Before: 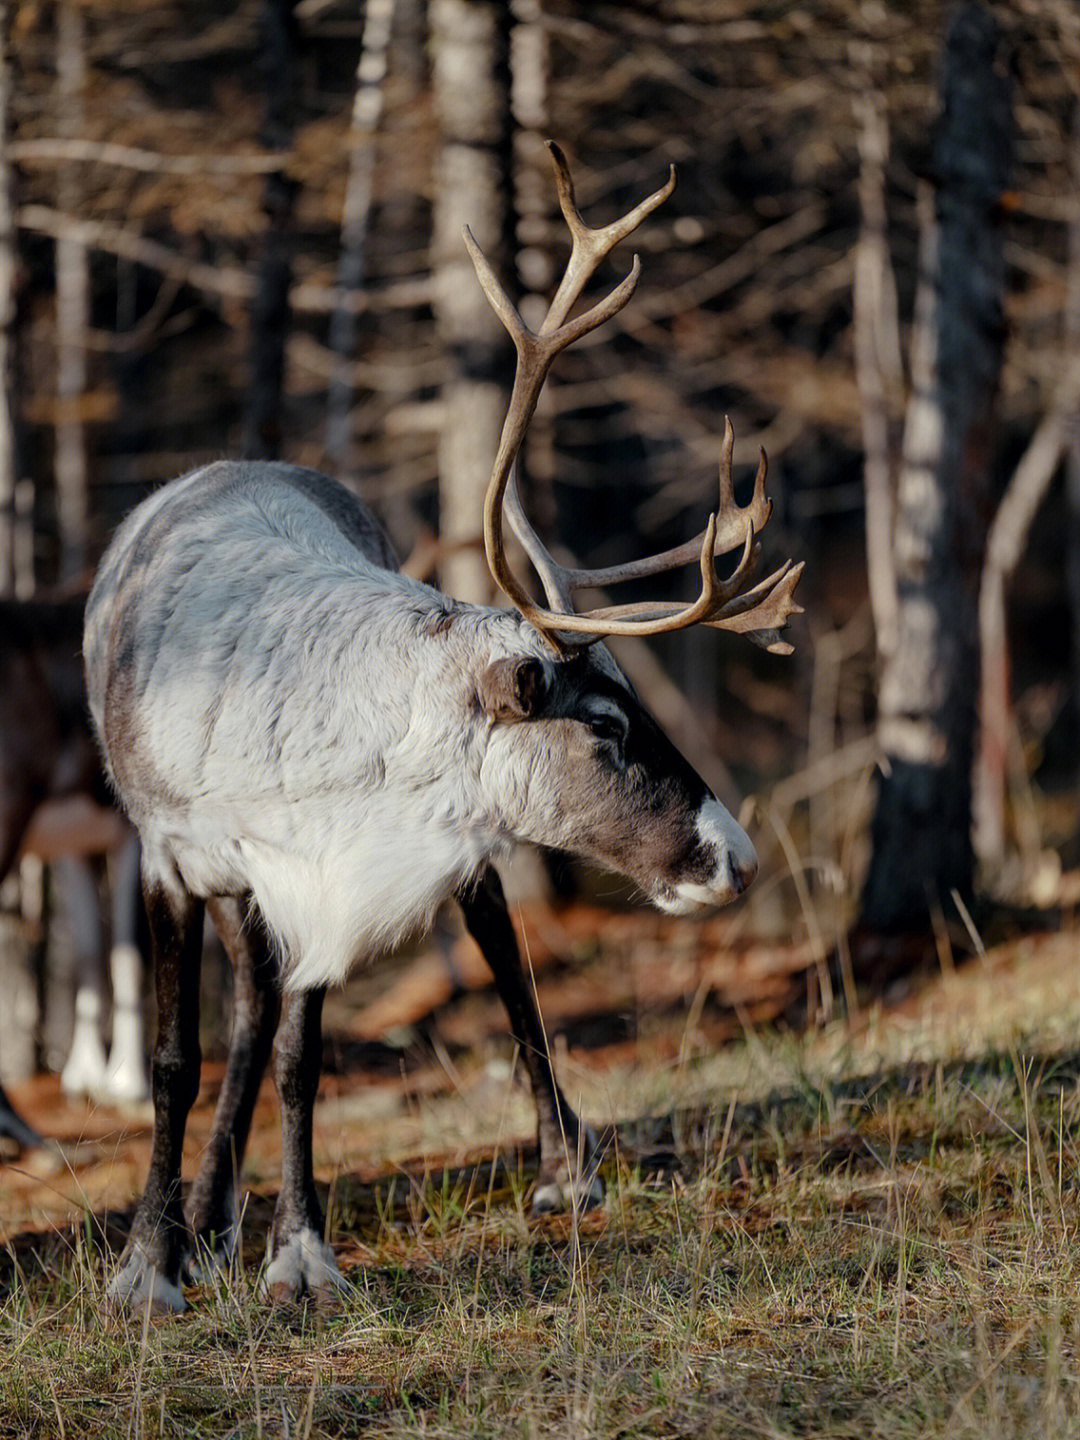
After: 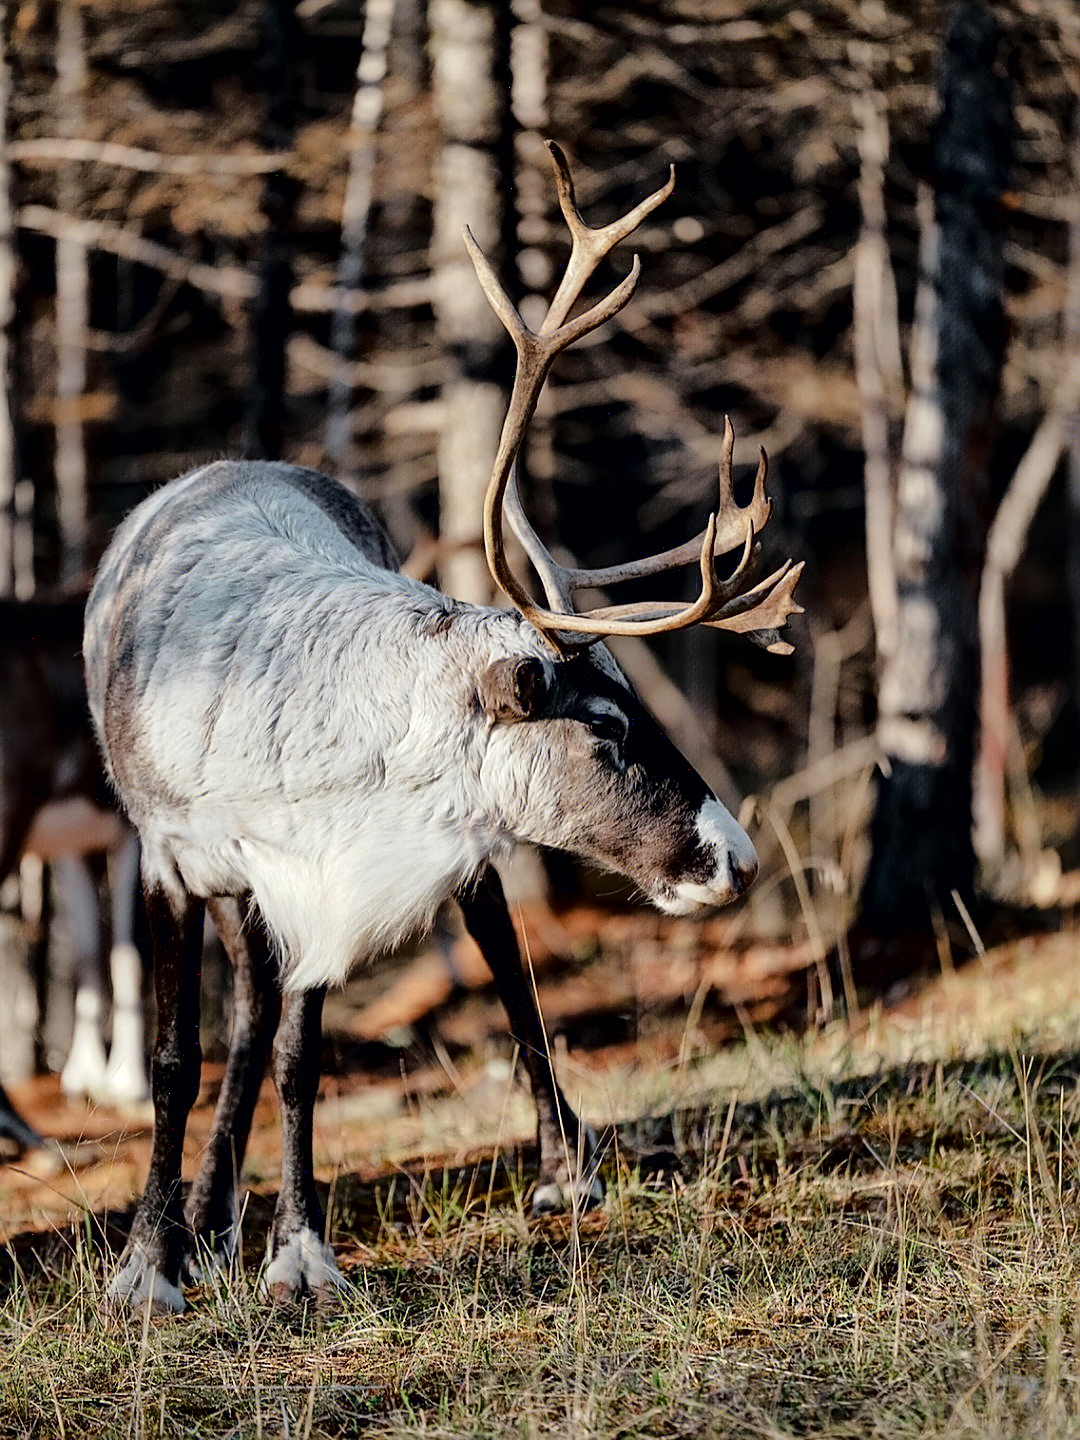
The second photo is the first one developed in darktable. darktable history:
local contrast: mode bilateral grid, contrast 20, coarseness 50, detail 157%, midtone range 0.2
tone curve: curves: ch0 [(0, 0.01) (0.058, 0.039) (0.159, 0.117) (0.282, 0.327) (0.45, 0.534) (0.676, 0.751) (0.89, 0.919) (1, 1)]; ch1 [(0, 0) (0.094, 0.081) (0.285, 0.299) (0.385, 0.403) (0.447, 0.455) (0.495, 0.496) (0.544, 0.552) (0.589, 0.612) (0.722, 0.728) (1, 1)]; ch2 [(0, 0) (0.257, 0.217) (0.43, 0.421) (0.498, 0.507) (0.531, 0.544) (0.56, 0.579) (0.625, 0.642) (1, 1)]
sharpen: on, module defaults
